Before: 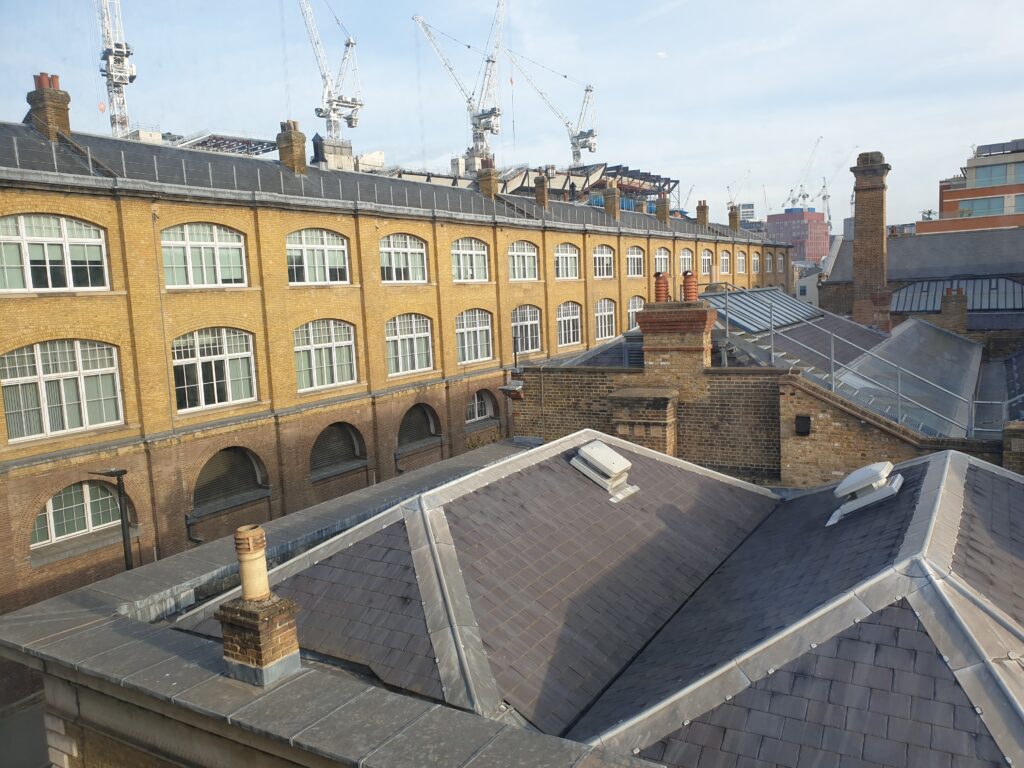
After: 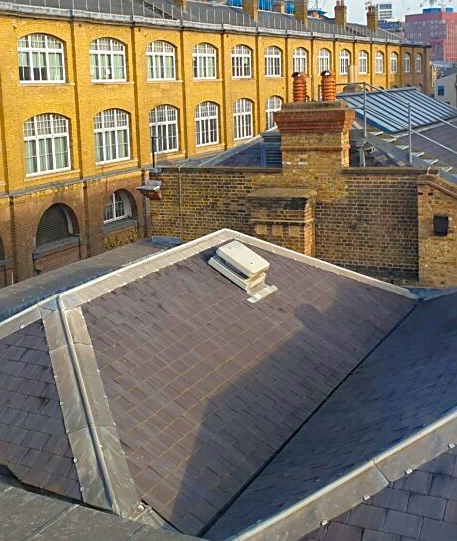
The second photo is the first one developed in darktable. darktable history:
crop: left 35.422%, top 26.089%, right 19.889%, bottom 3.397%
sharpen: on, module defaults
velvia: strength 51.53%, mid-tones bias 0.513
